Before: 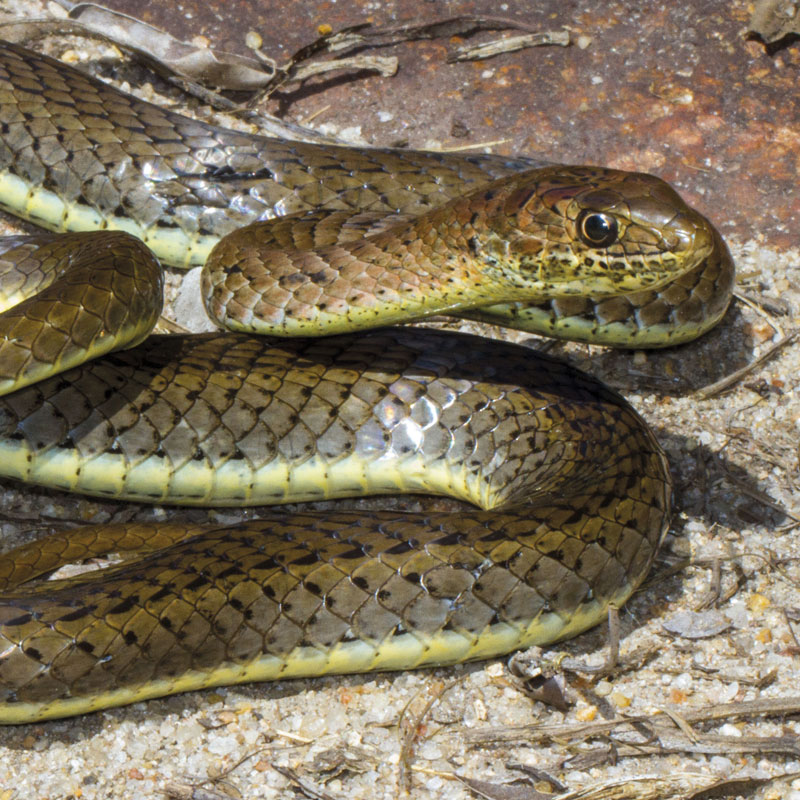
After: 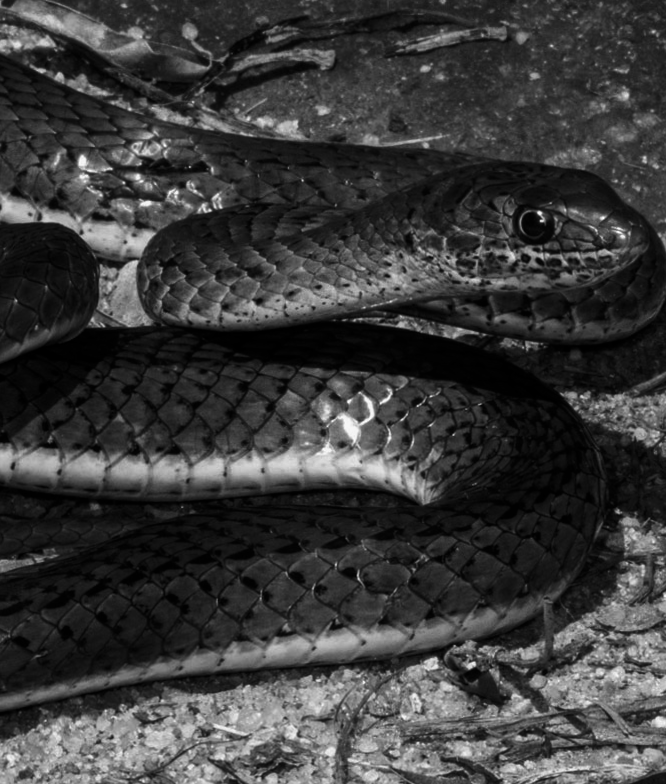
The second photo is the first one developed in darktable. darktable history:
crop: left 8.026%, right 7.374%
rotate and perspective: rotation 0.174°, lens shift (vertical) 0.013, lens shift (horizontal) 0.019, shear 0.001, automatic cropping original format, crop left 0.007, crop right 0.991, crop top 0.016, crop bottom 0.997
contrast brightness saturation: contrast -0.03, brightness -0.59, saturation -1
